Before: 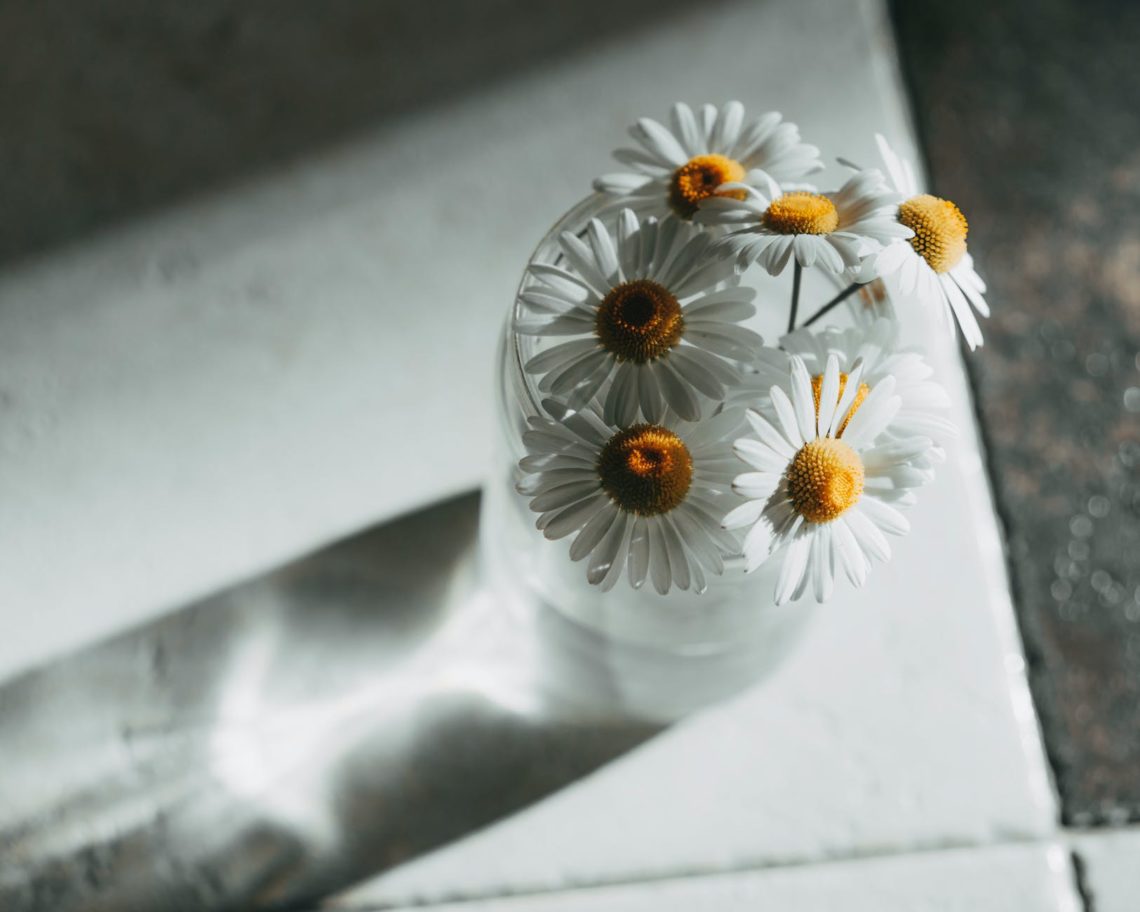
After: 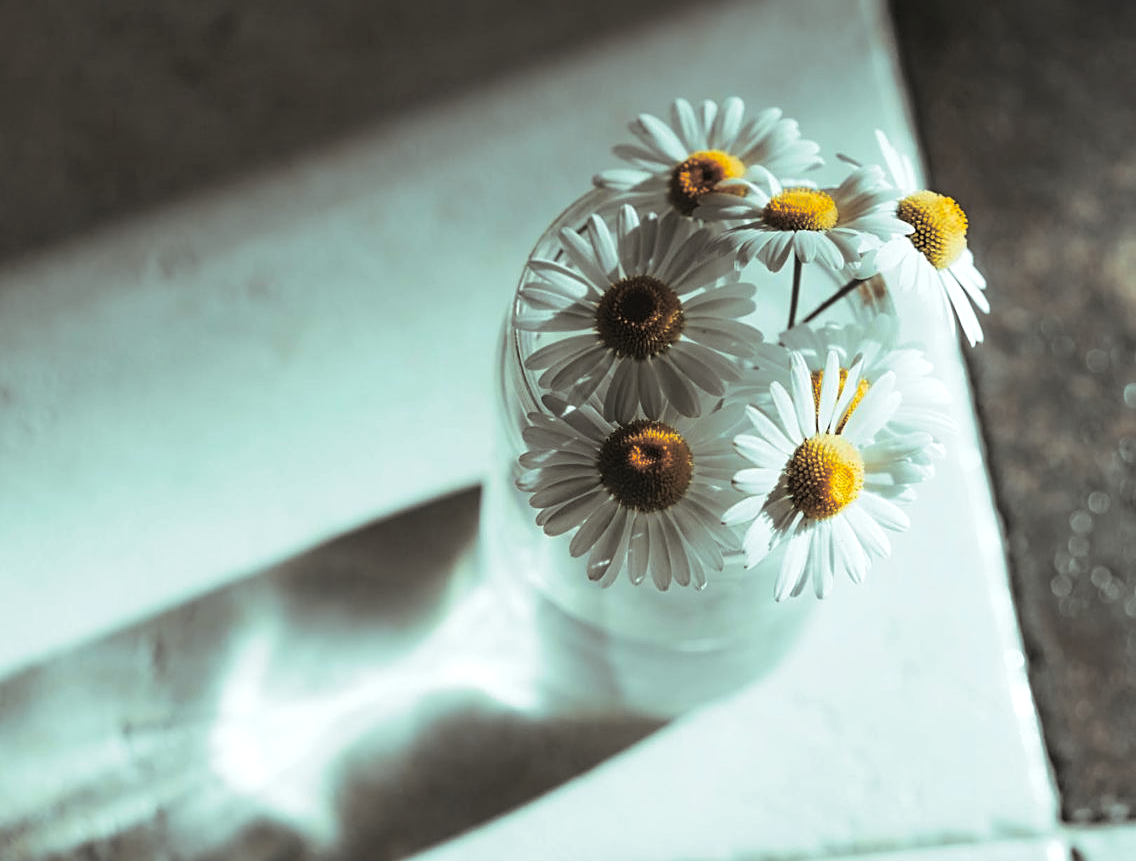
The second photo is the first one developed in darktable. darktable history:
sharpen: on, module defaults
color balance rgb: shadows lift › luminance 0.49%, shadows lift › chroma 6.83%, shadows lift › hue 300.29°, power › hue 208.98°, highlights gain › luminance 20.24%, highlights gain › chroma 2.73%, highlights gain › hue 173.85°, perceptual saturation grading › global saturation 18.05%
split-toning: shadows › hue 46.8°, shadows › saturation 0.17, highlights › hue 316.8°, highlights › saturation 0.27, balance -51.82
crop: top 0.448%, right 0.264%, bottom 5.045%
